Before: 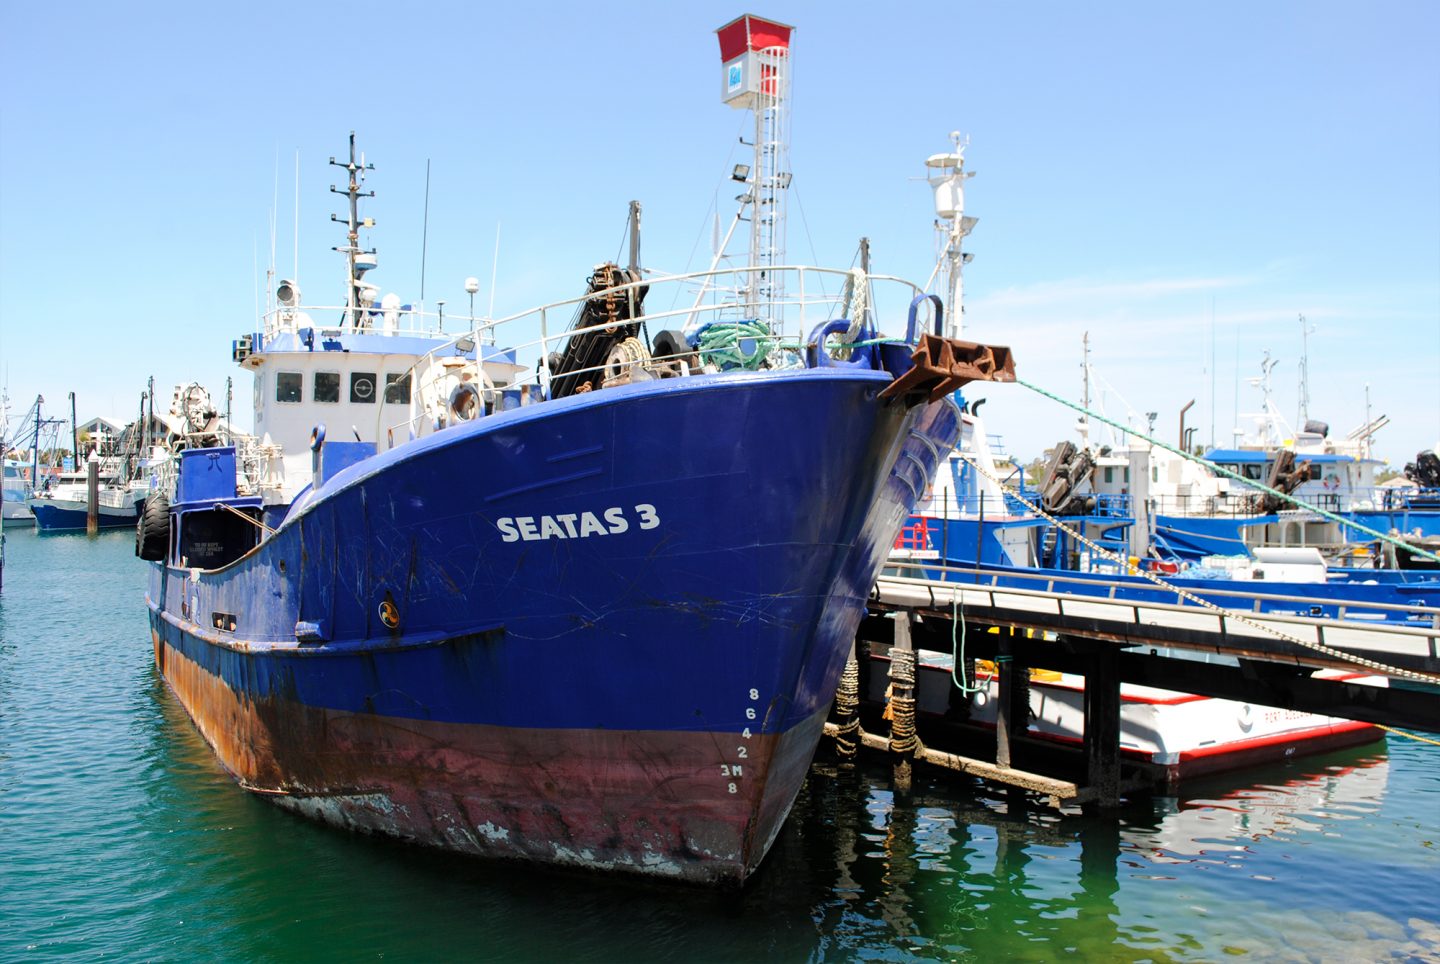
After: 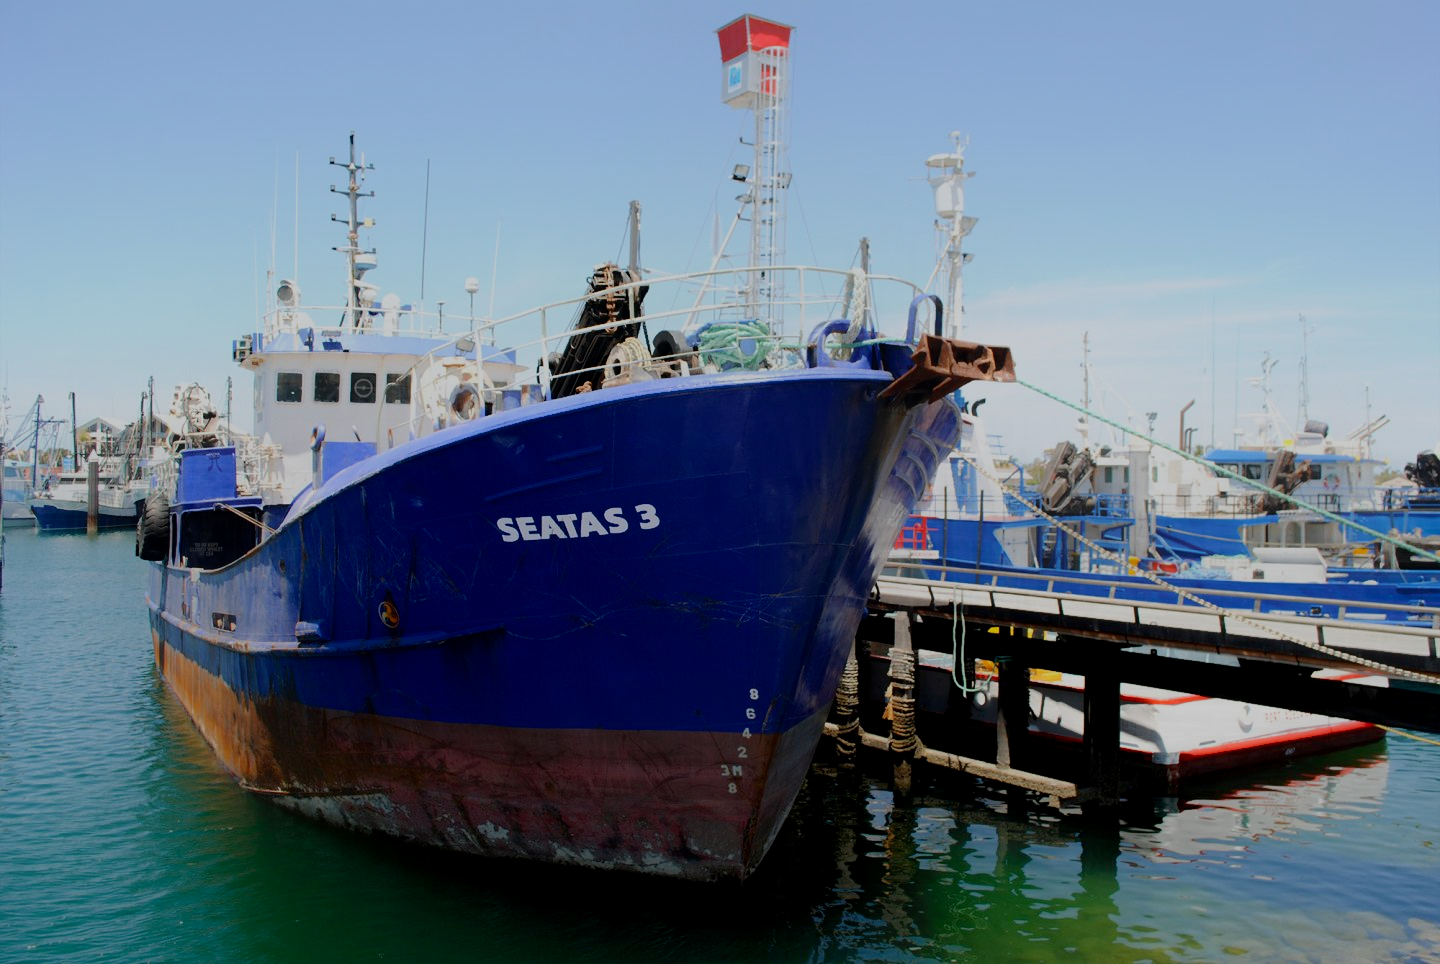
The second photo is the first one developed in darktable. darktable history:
exposure: black level correction 0.009, exposure -0.61 EV, compensate highlight preservation false
contrast equalizer: y [[0.6 ×6], [0.55 ×6], [0 ×6], [0 ×6], [0 ×6]], mix -0.98
